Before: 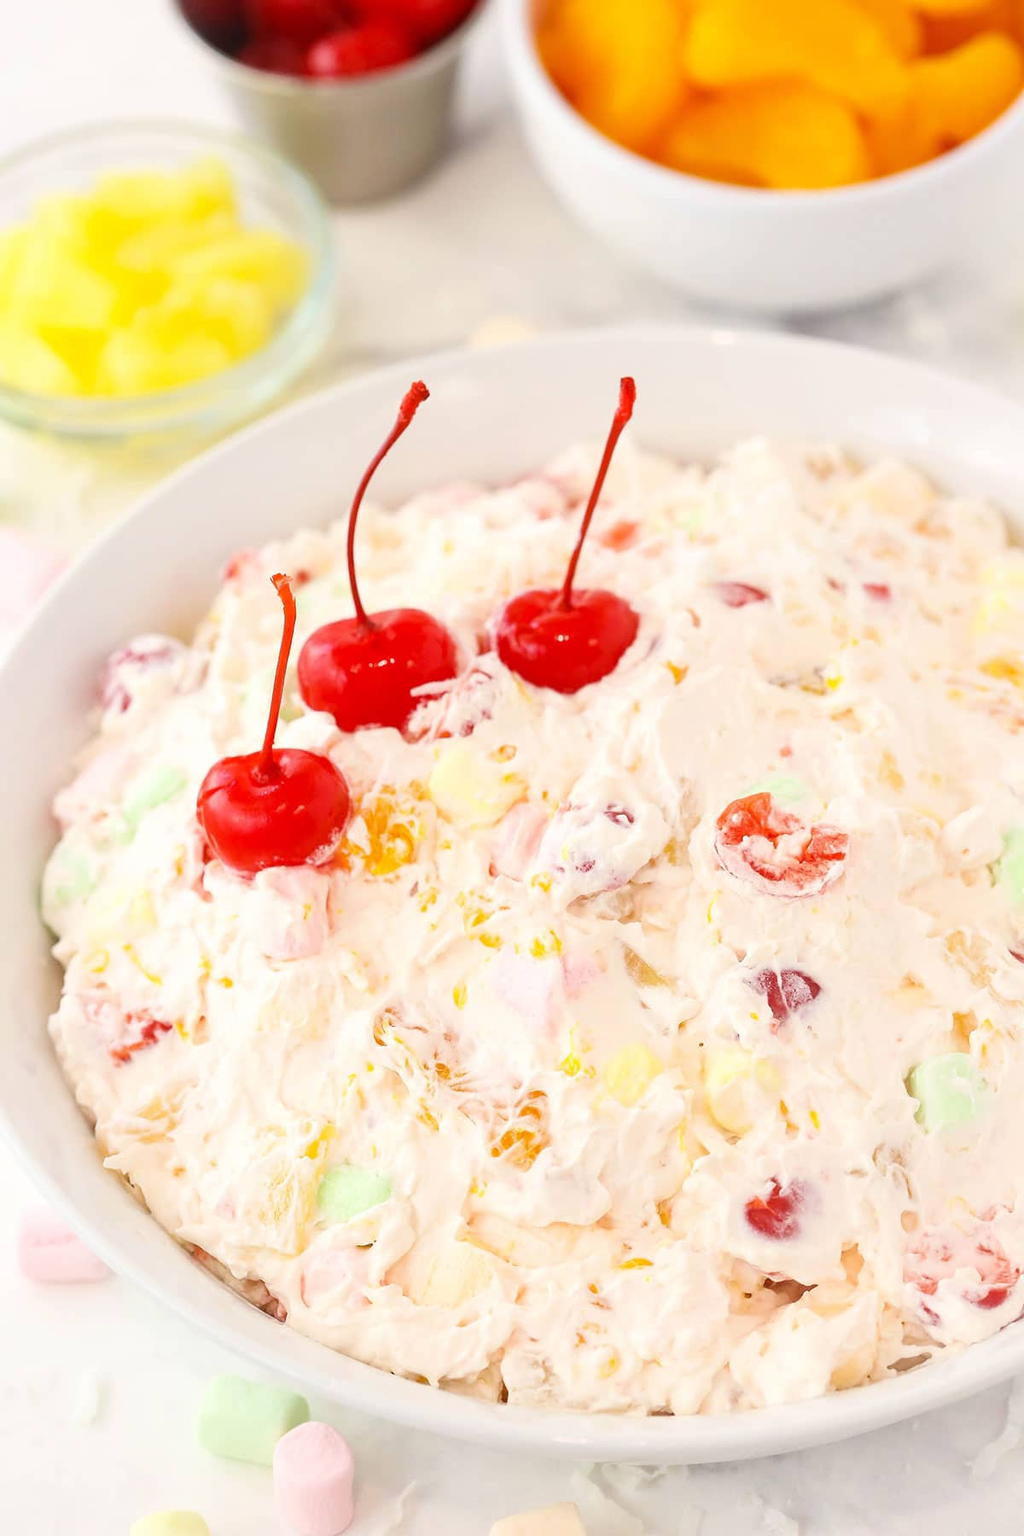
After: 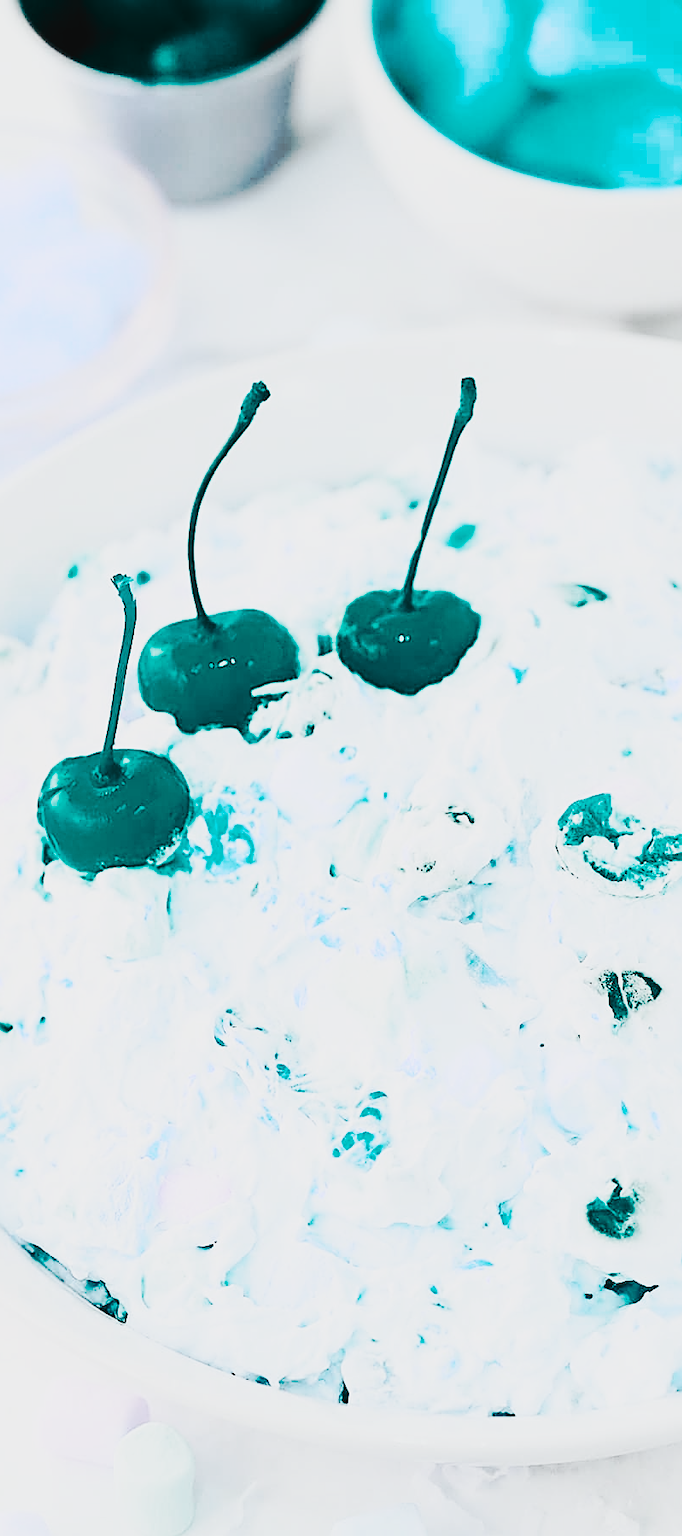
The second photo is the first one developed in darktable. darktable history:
tone curve: curves: ch0 [(0, 0.032) (0.094, 0.08) (0.265, 0.208) (0.41, 0.417) (0.498, 0.496) (0.638, 0.673) (0.845, 0.828) (0.994, 0.964)]; ch1 [(0, 0) (0.161, 0.092) (0.37, 0.302) (0.417, 0.434) (0.492, 0.502) (0.576, 0.589) (0.644, 0.638) (0.725, 0.765) (1, 1)]; ch2 [(0, 0) (0.352, 0.403) (0.45, 0.469) (0.521, 0.515) (0.55, 0.528) (0.589, 0.576) (1, 1)], preserve colors none
crop and rotate: left 15.636%, right 17.759%
color balance rgb: shadows lift › chroma 2.042%, shadows lift › hue 216.09°, perceptual saturation grading › global saturation -2.255%, perceptual saturation grading › highlights -7.285%, perceptual saturation grading › mid-tones 8.728%, perceptual saturation grading › shadows 4.489%, hue shift 178.96°, global vibrance 49.631%, contrast 0.869%
contrast brightness saturation: contrast 0.377, brightness 0.099
filmic rgb: black relative exposure -5.13 EV, white relative exposure 3.95 EV, threshold 3 EV, hardness 2.88, contrast 1.299, highlights saturation mix -29.47%, preserve chrominance no, color science v5 (2021), contrast in shadows safe, contrast in highlights safe, enable highlight reconstruction true
sharpen: amount 0.913
